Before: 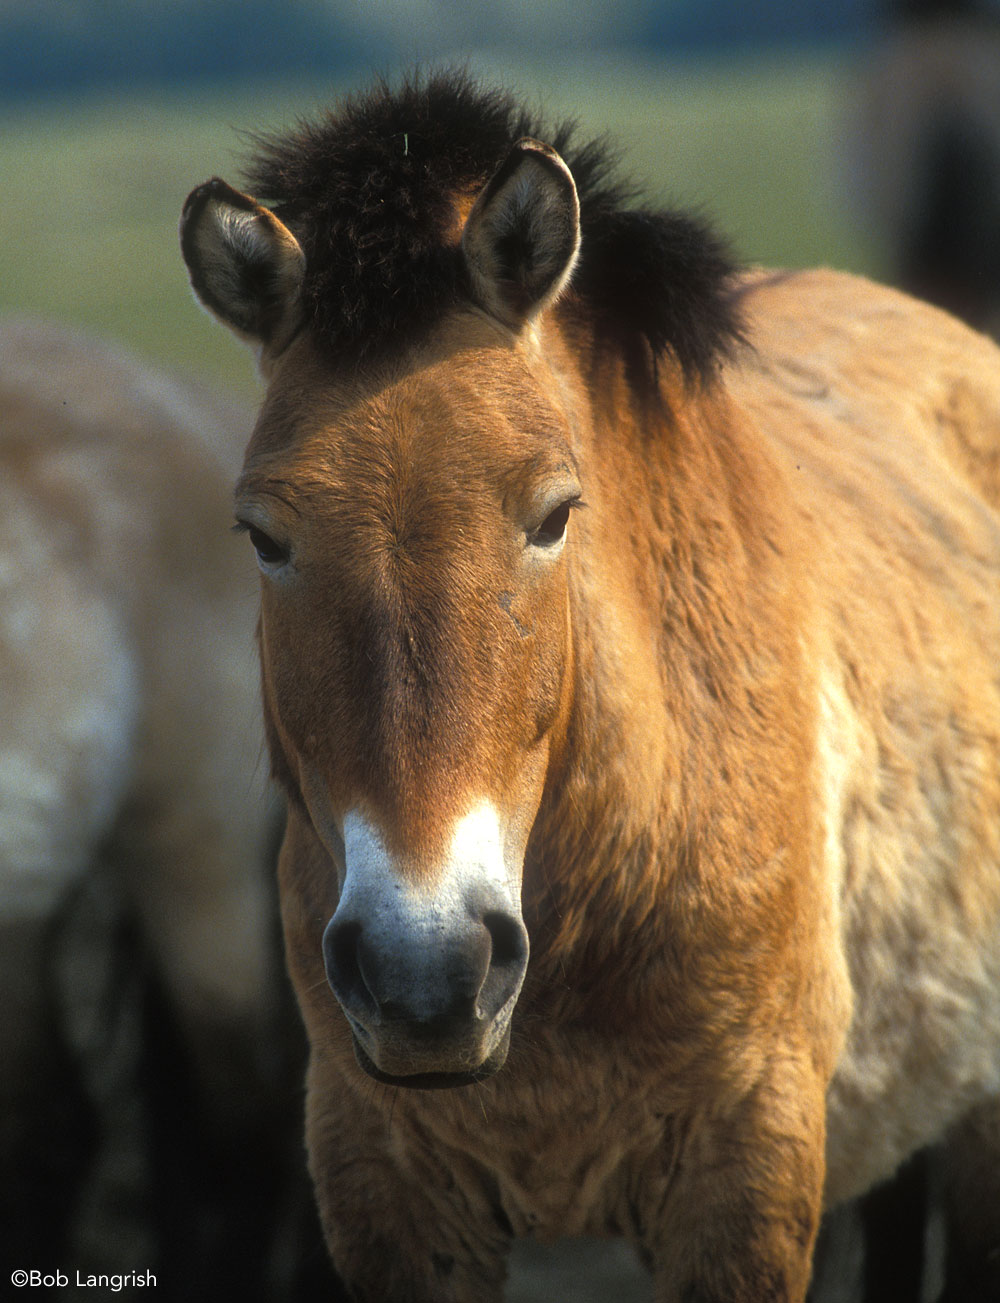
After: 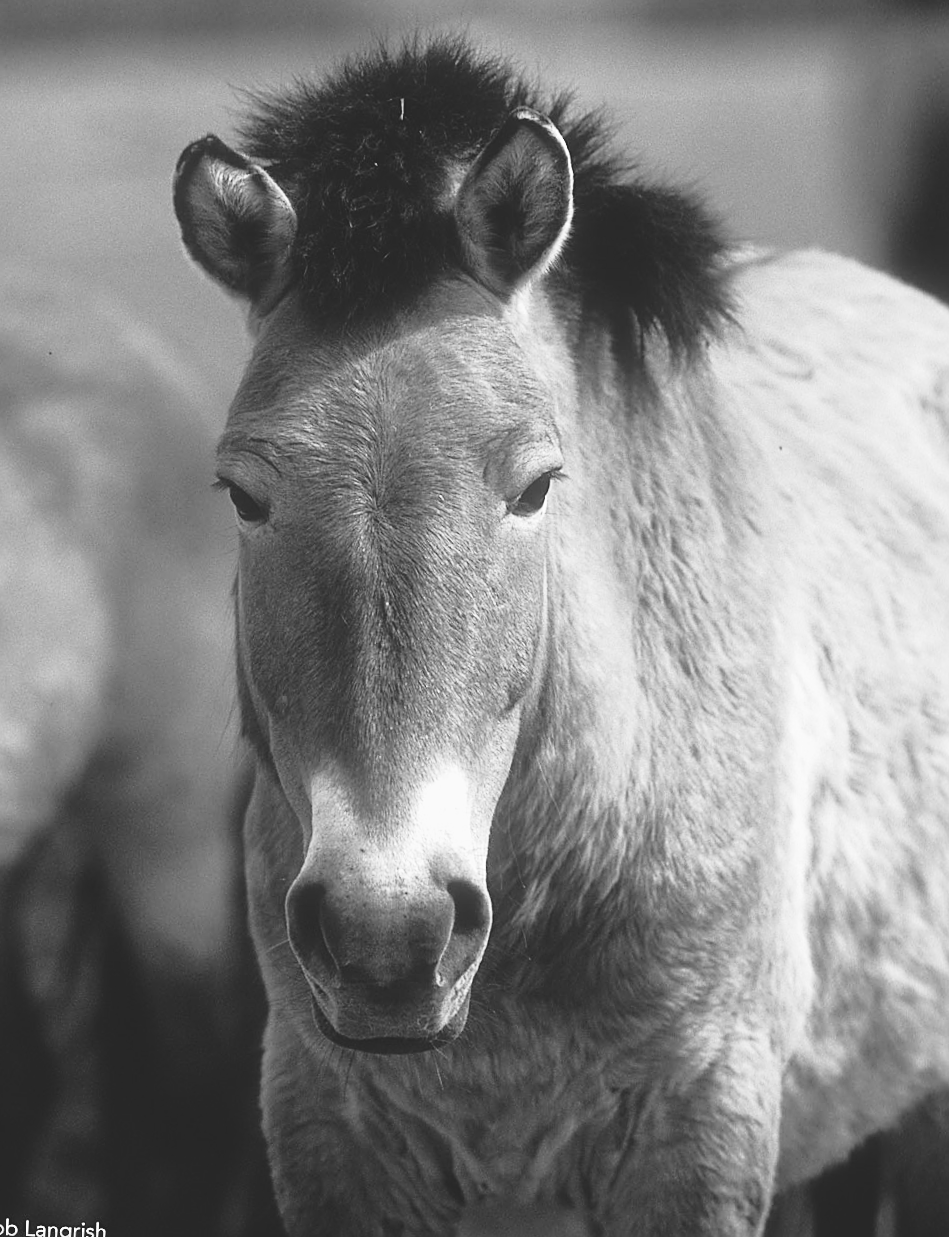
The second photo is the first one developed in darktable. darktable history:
color contrast: green-magenta contrast 0.3, blue-yellow contrast 0.15
monochrome: a 32, b 64, size 2.3
sharpen: on, module defaults
color balance rgb: shadows lift › chroma 3%, shadows lift › hue 280.8°, power › hue 330°, highlights gain › chroma 3%, highlights gain › hue 75.6°, global offset › luminance 2%, perceptual saturation grading › global saturation 20%, perceptual saturation grading › highlights -25%, perceptual saturation grading › shadows 50%, global vibrance 20.33%
base curve: curves: ch0 [(0, 0) (0.028, 0.03) (0.121, 0.232) (0.46, 0.748) (0.859, 0.968) (1, 1)], preserve colors none
crop and rotate: angle -2.38°
